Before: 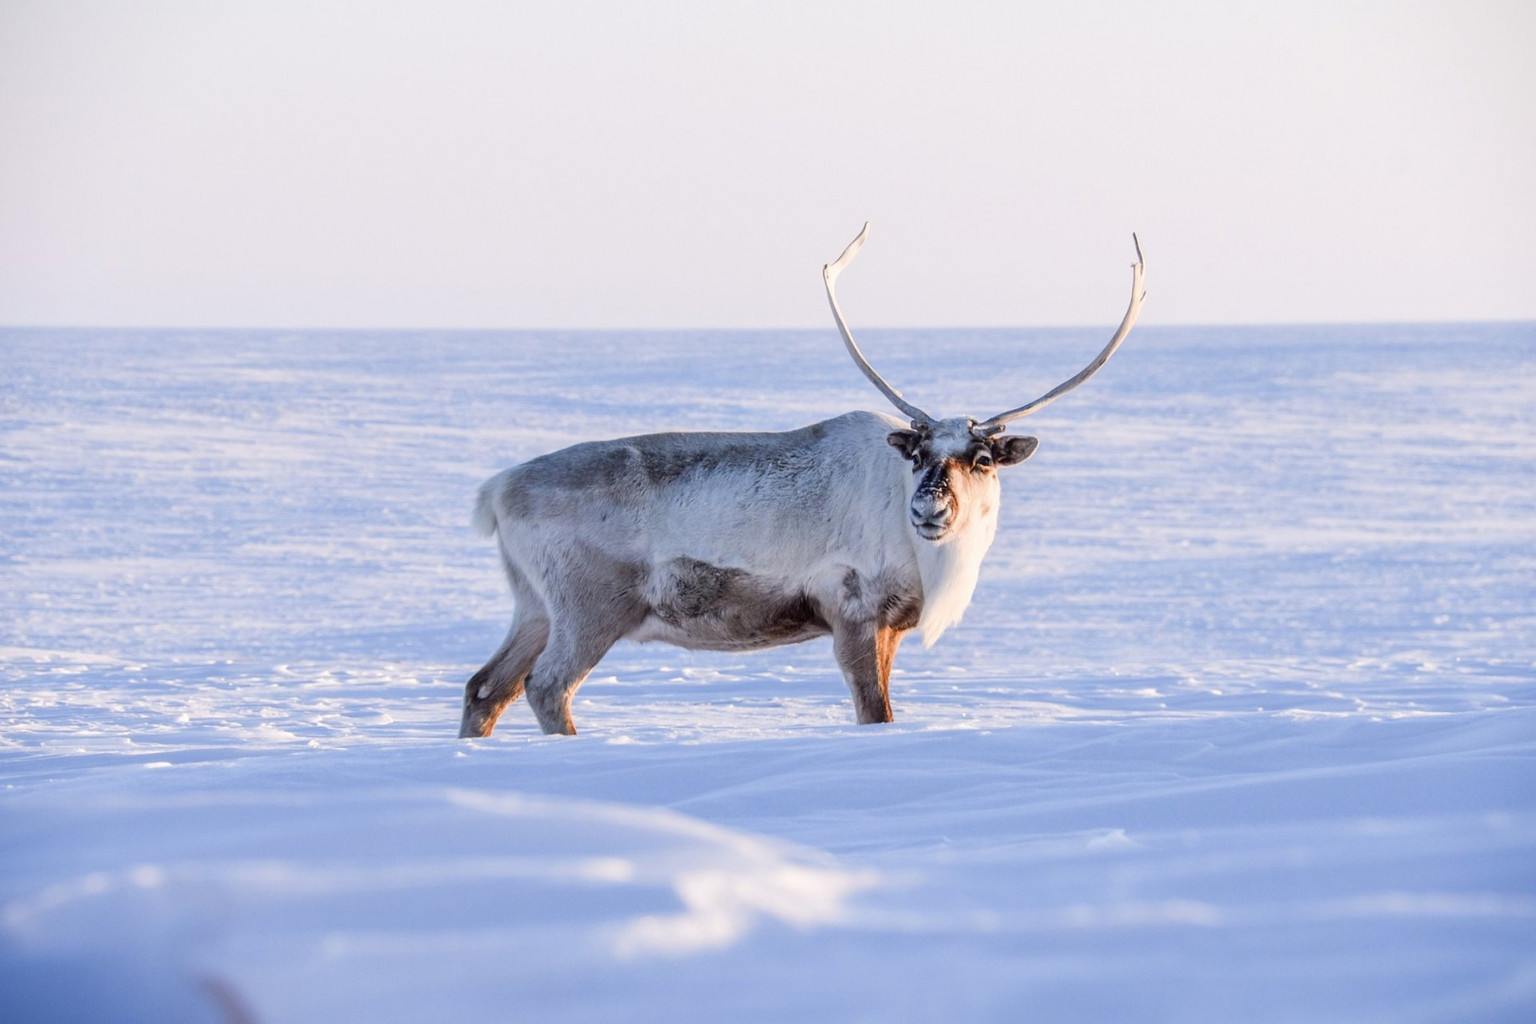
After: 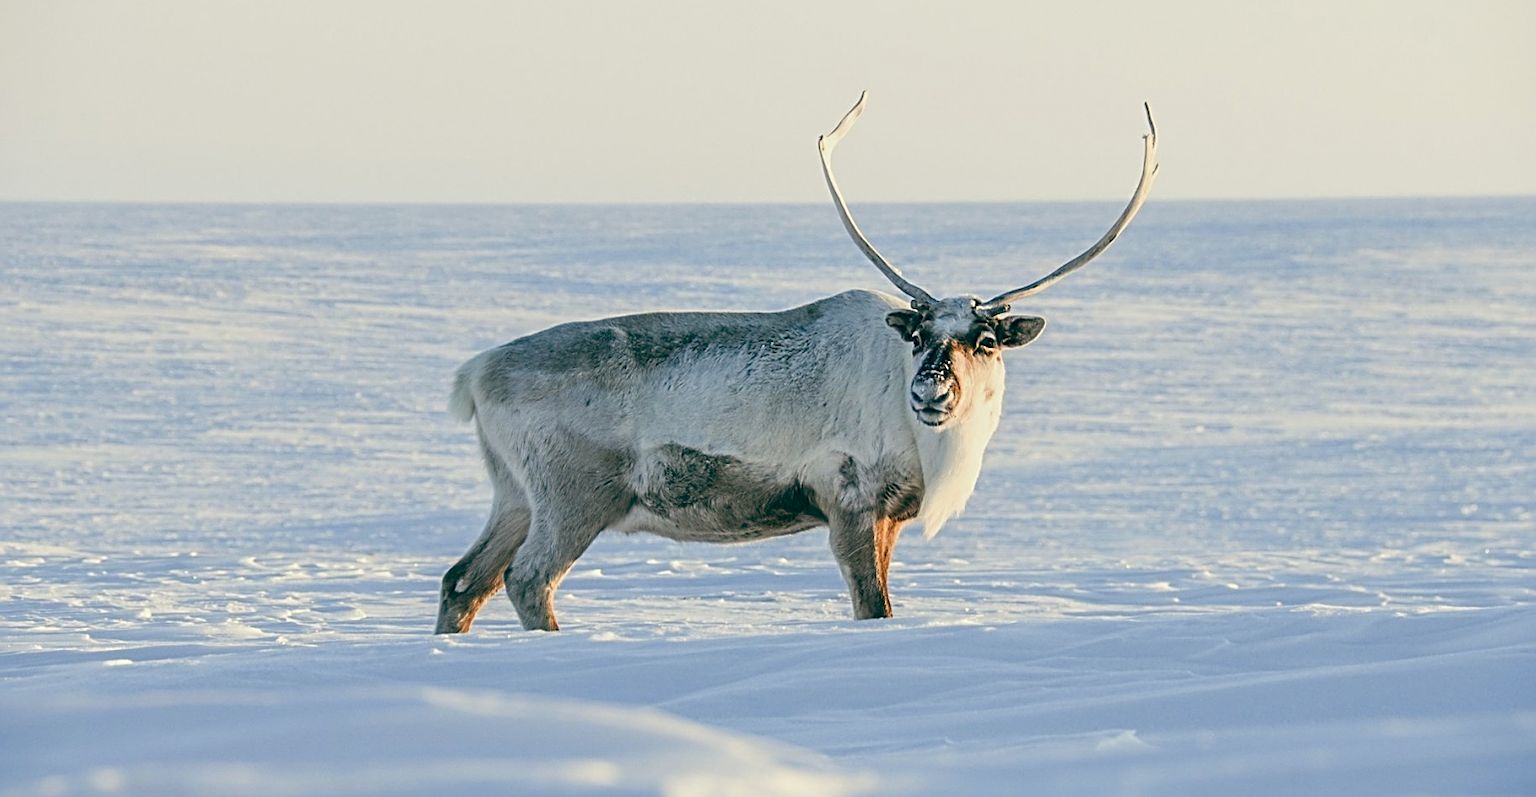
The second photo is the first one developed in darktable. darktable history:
crop and rotate: left 2.991%, top 13.302%, right 1.981%, bottom 12.636%
sharpen: radius 2.817, amount 0.715
color balance: lift [1.005, 0.99, 1.007, 1.01], gamma [1, 1.034, 1.032, 0.966], gain [0.873, 1.055, 1.067, 0.933]
